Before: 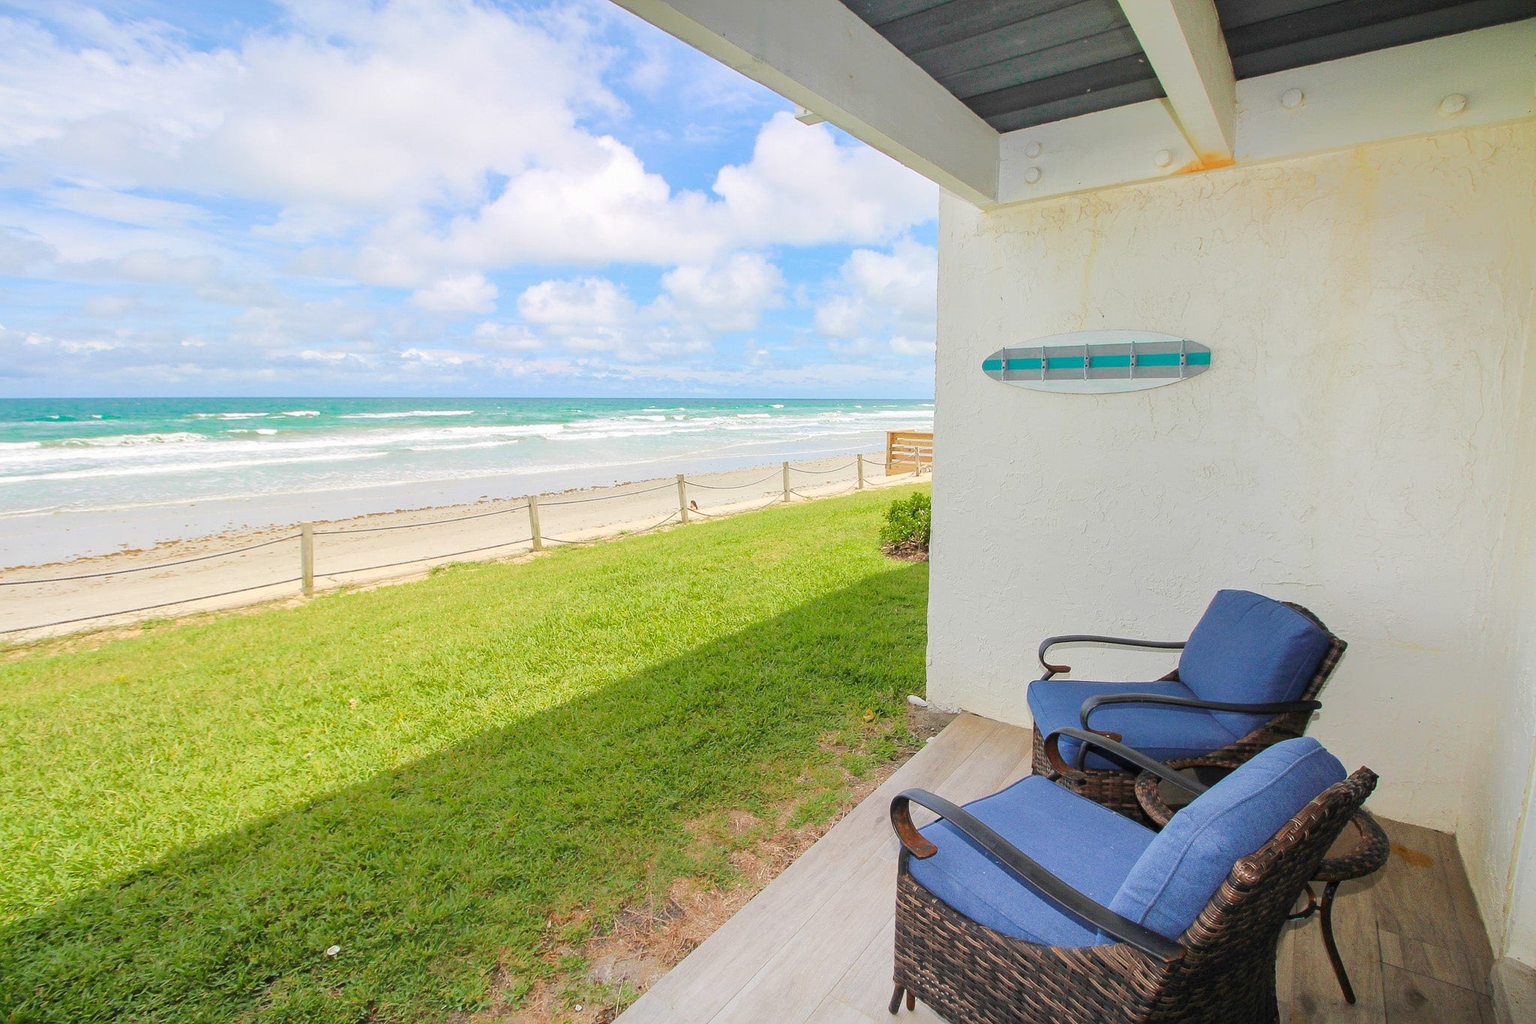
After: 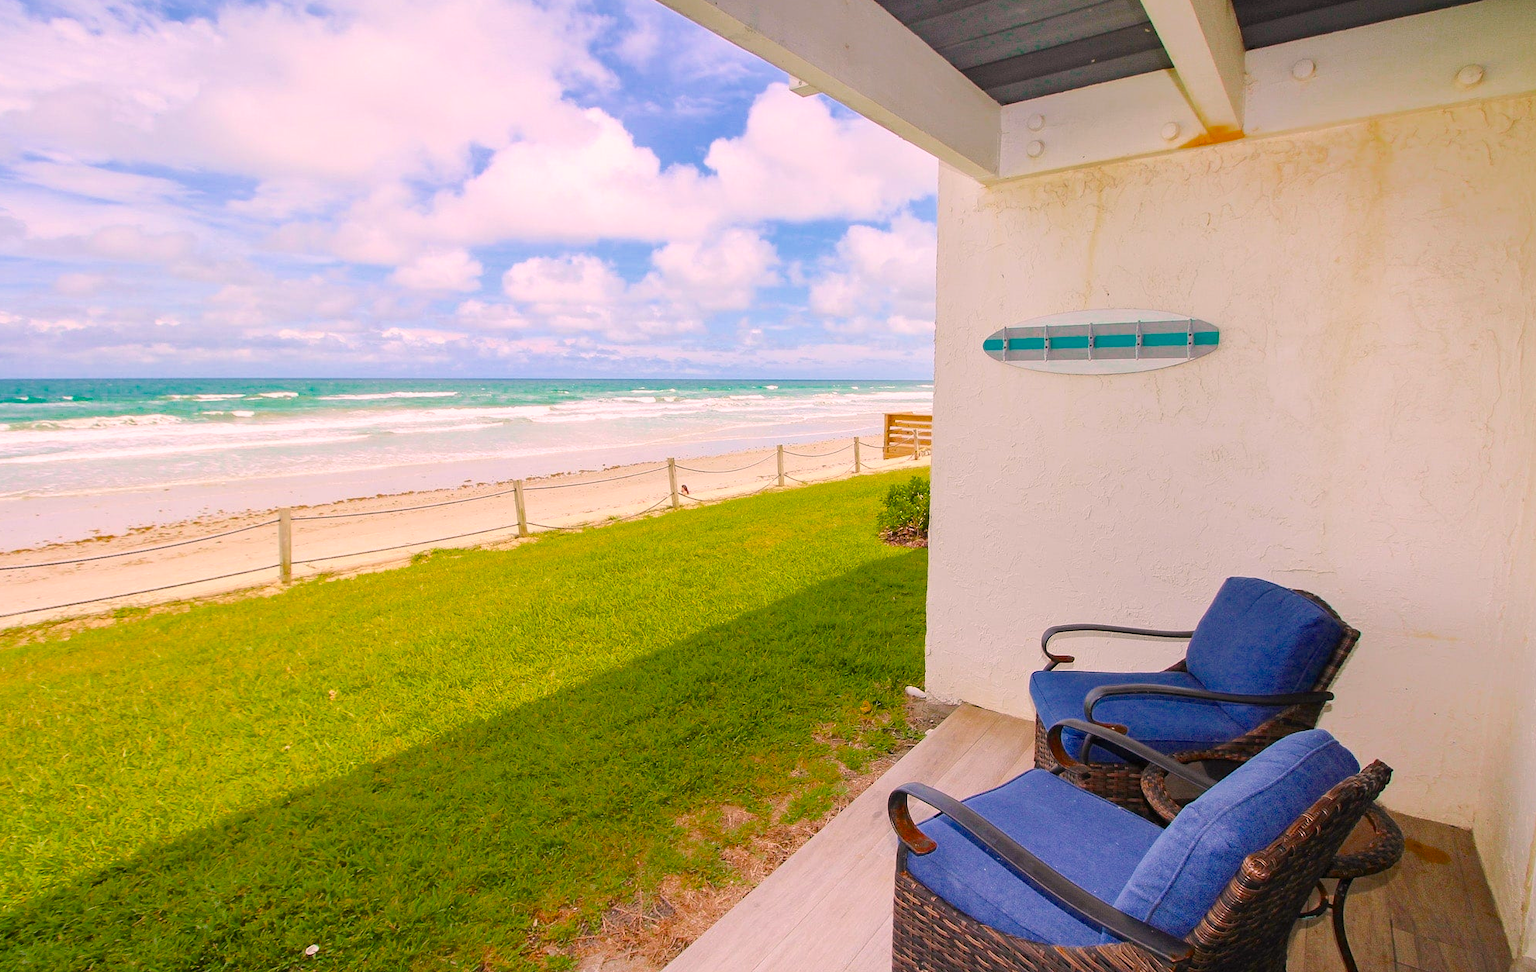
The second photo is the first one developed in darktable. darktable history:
crop: left 2.088%, top 3.139%, right 1.137%, bottom 4.975%
color balance rgb: shadows lift › chroma 1.003%, shadows lift › hue 29.38°, power › hue 324.79°, perceptual saturation grading › global saturation 25.834%, global vibrance 6.751%, saturation formula JzAzBz (2021)
color correction: highlights a* 14.55, highlights b* 4.83
